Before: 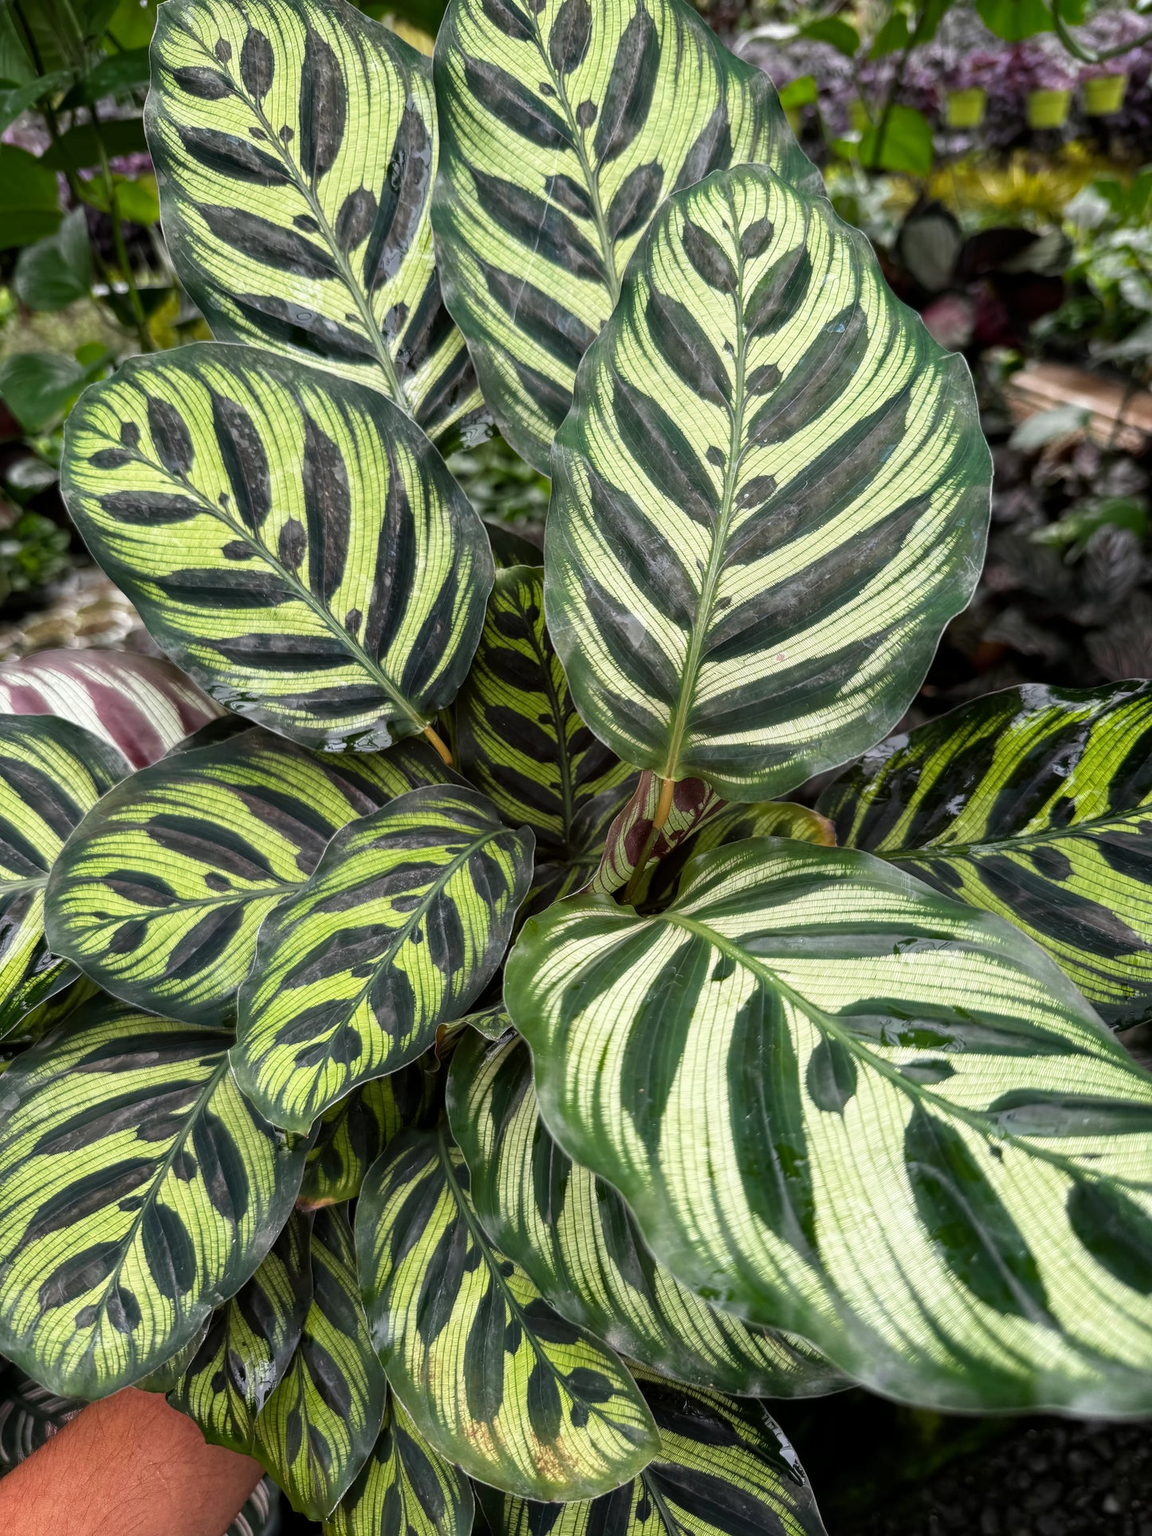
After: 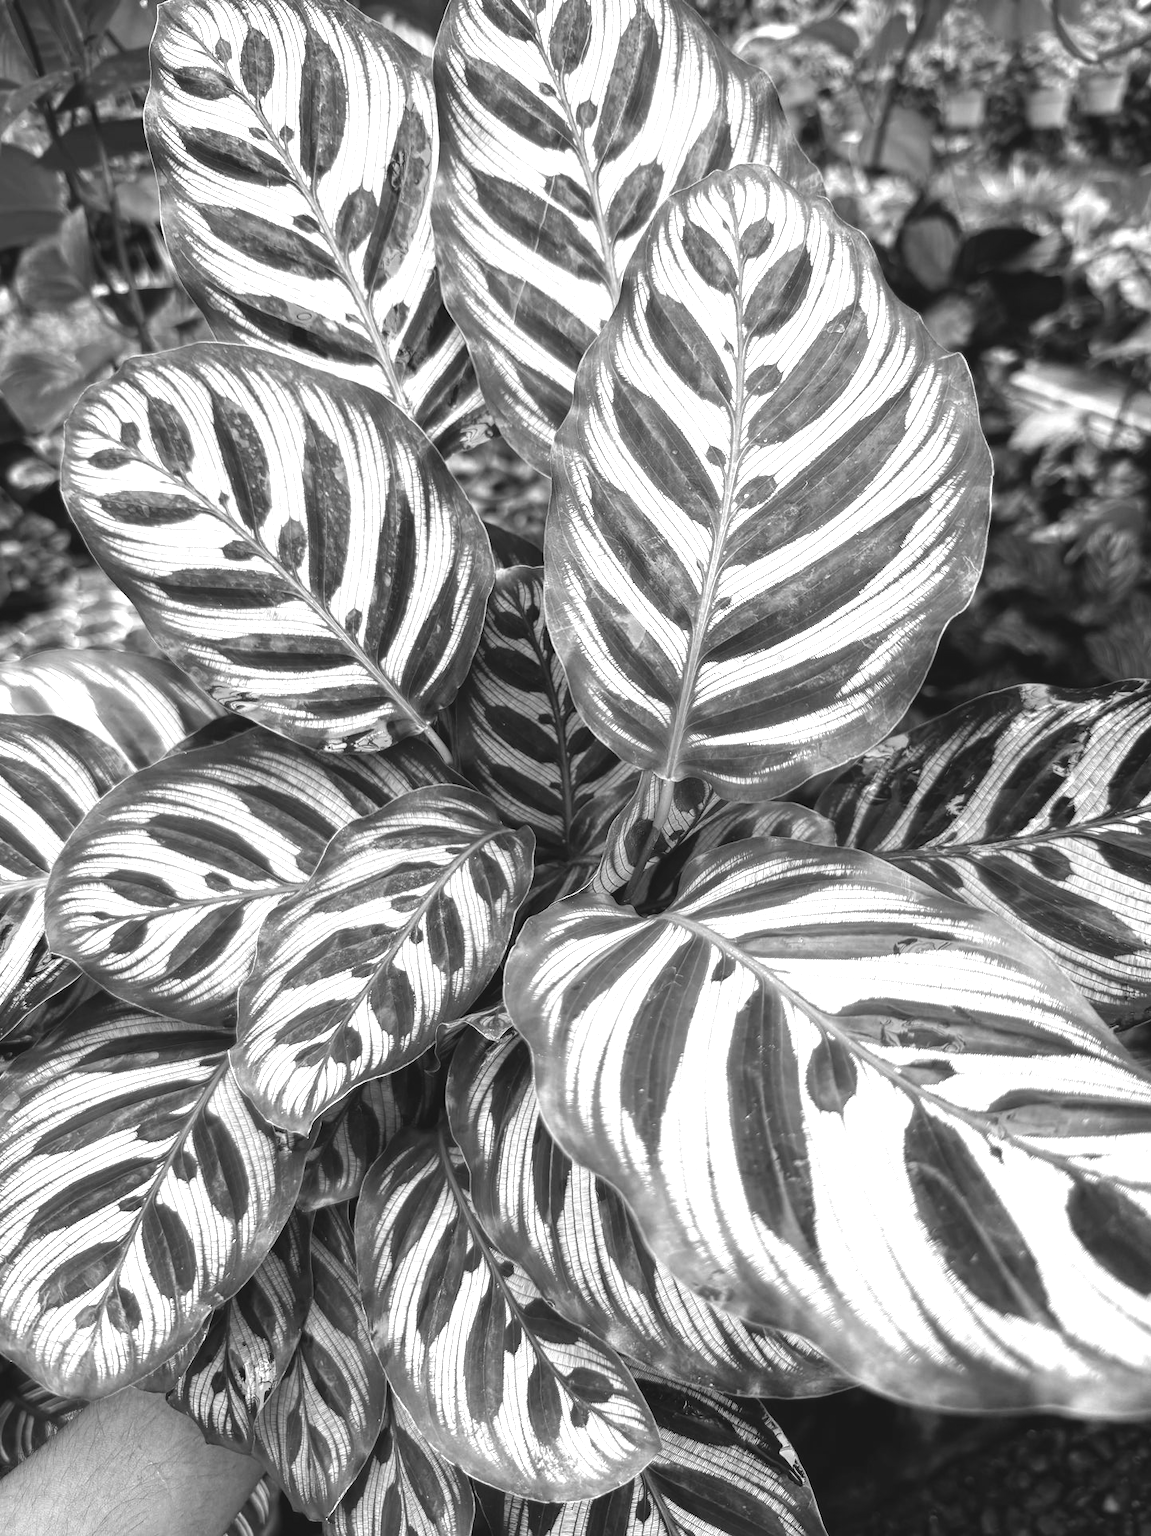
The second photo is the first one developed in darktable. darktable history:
monochrome: a 30.25, b 92.03
exposure: black level correction -0.005, exposure 1 EV, compensate highlight preservation false
